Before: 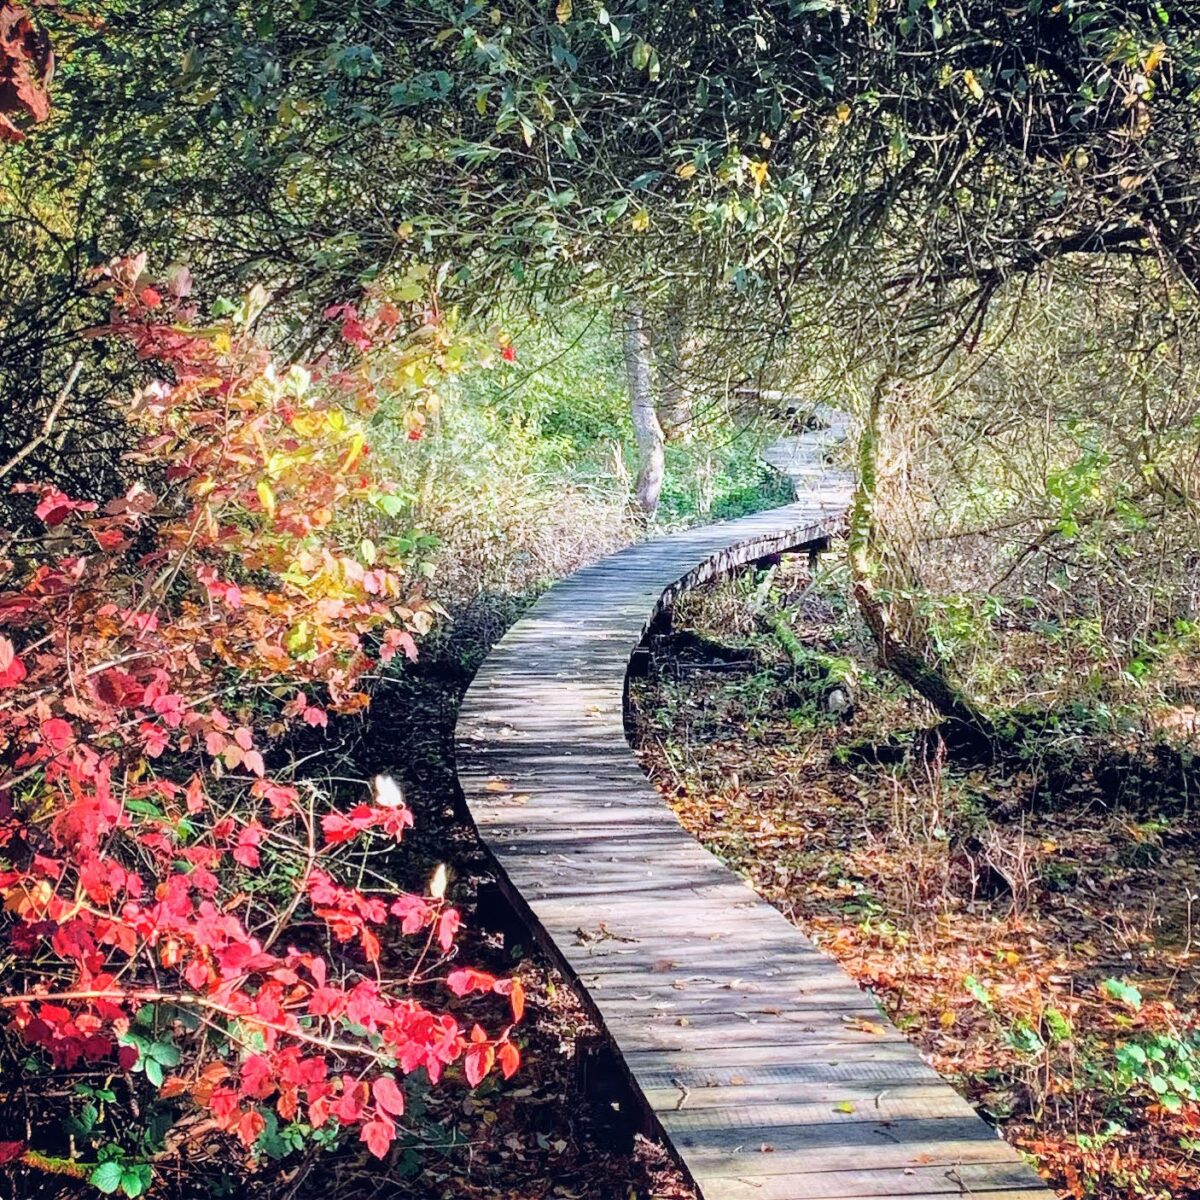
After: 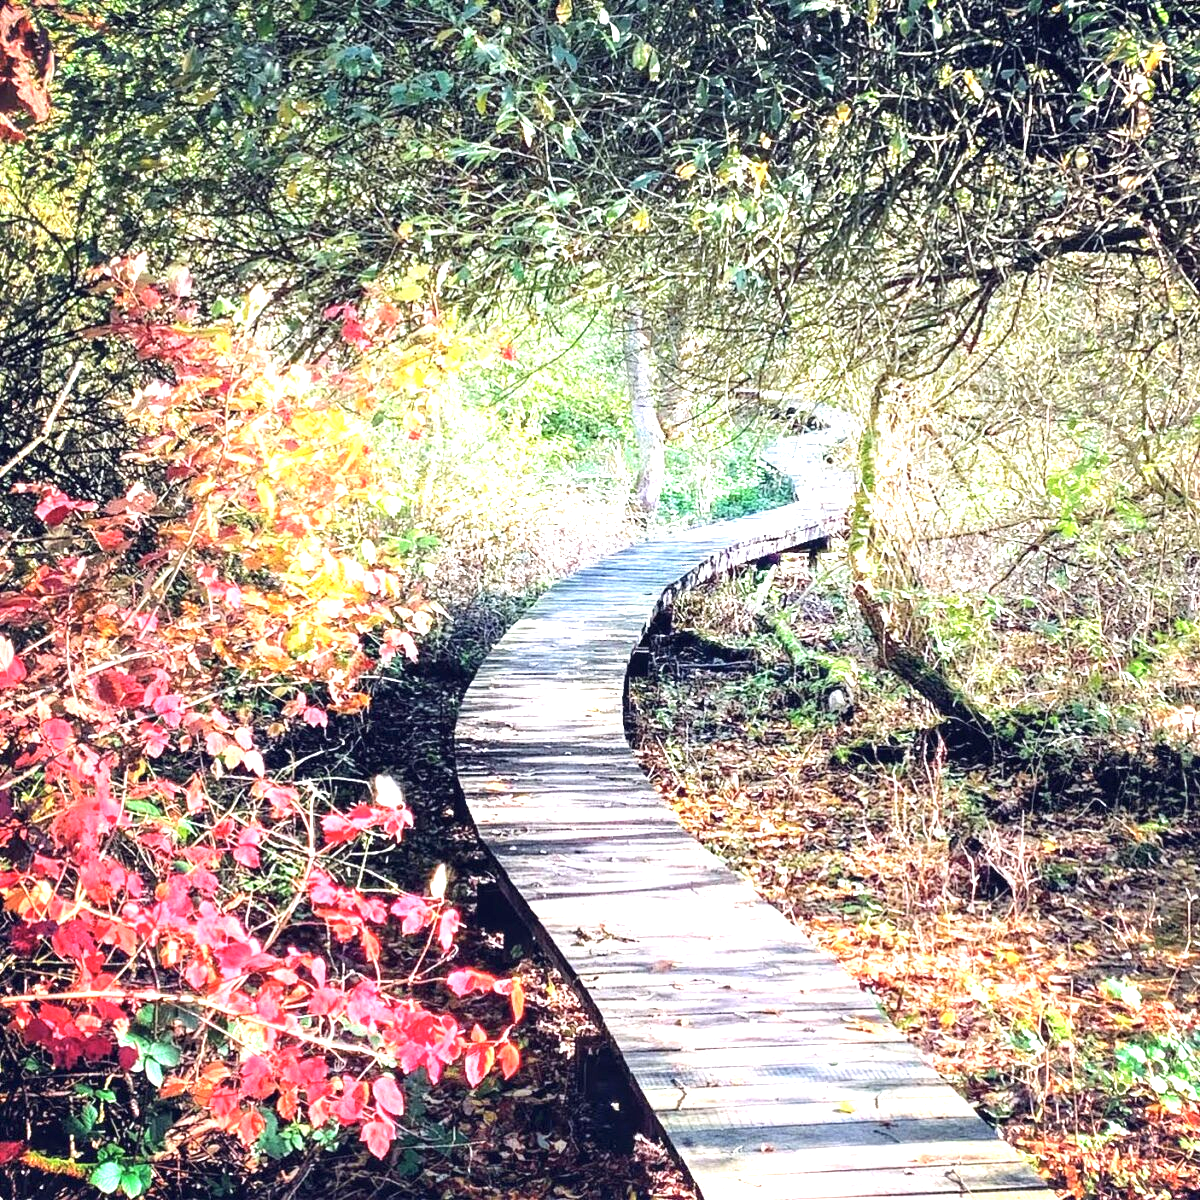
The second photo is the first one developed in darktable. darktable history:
exposure: black level correction 0, exposure 1.198 EV, compensate exposure bias true, compensate highlight preservation false
contrast brightness saturation: saturation -0.05
